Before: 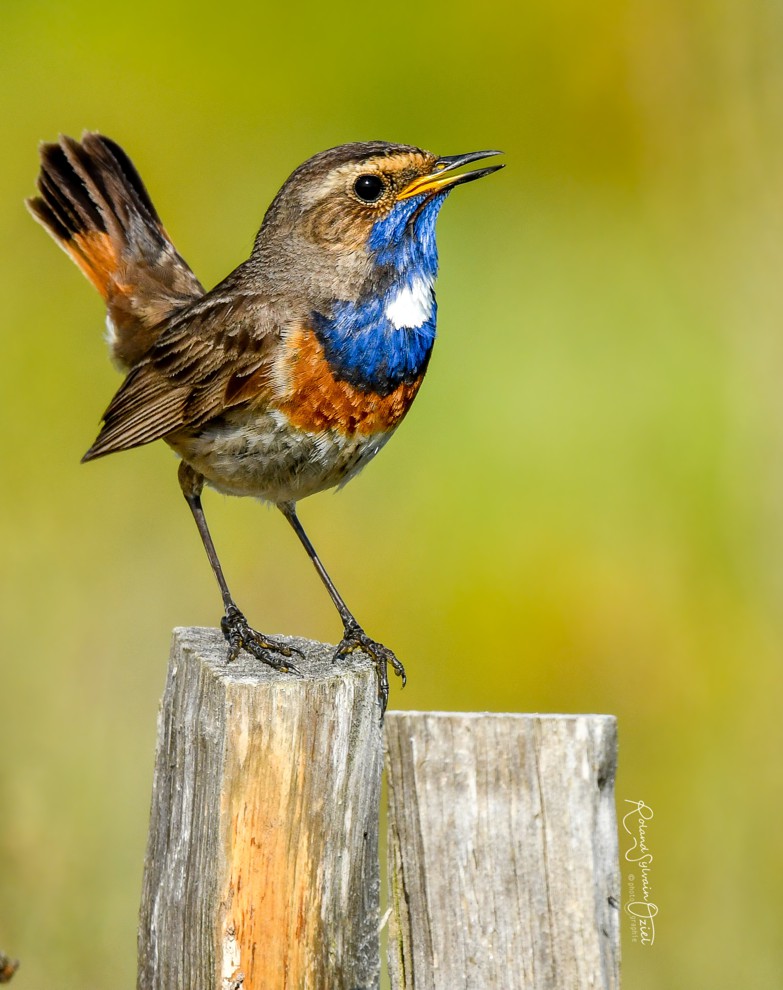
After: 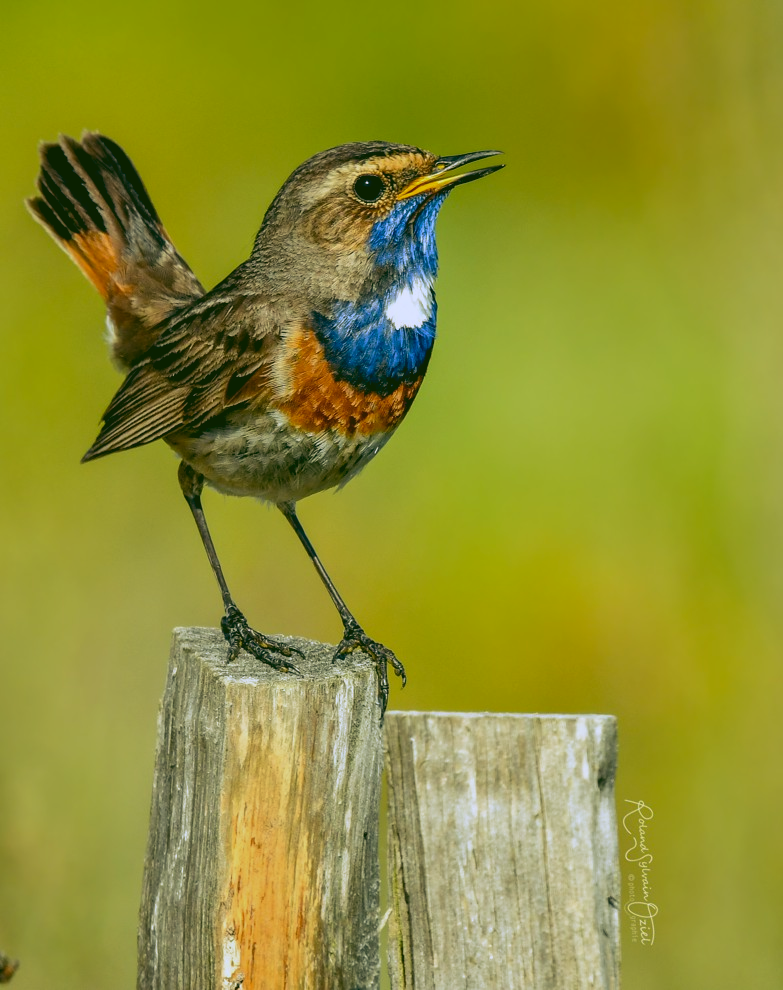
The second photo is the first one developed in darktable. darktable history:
white balance: red 1, blue 1
rgb curve: curves: ch0 [(0.123, 0.061) (0.995, 0.887)]; ch1 [(0.06, 0.116) (1, 0.906)]; ch2 [(0, 0) (0.824, 0.69) (1, 1)], mode RGB, independent channels, compensate middle gray true
